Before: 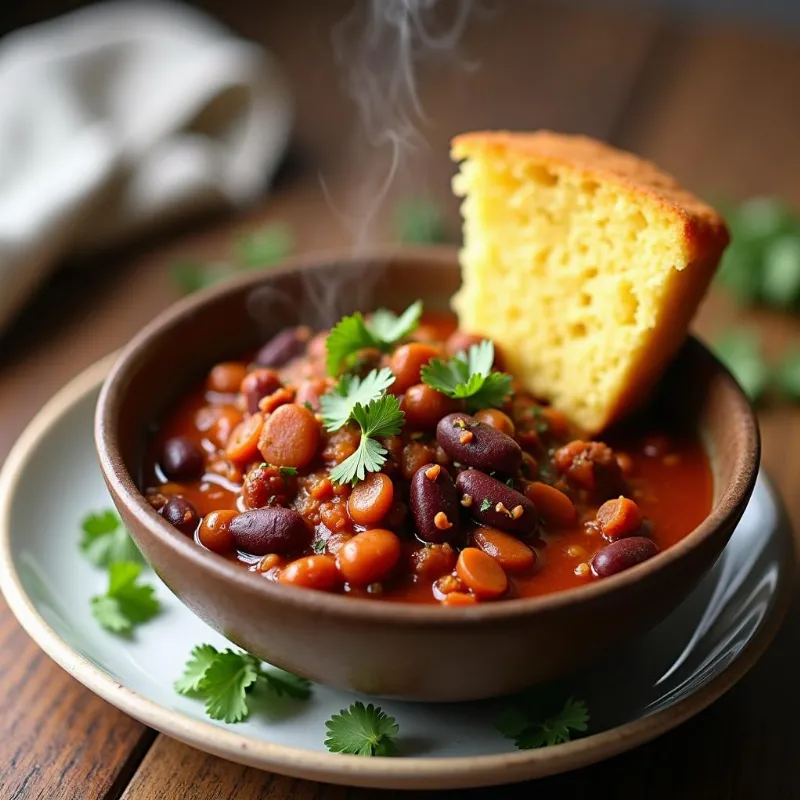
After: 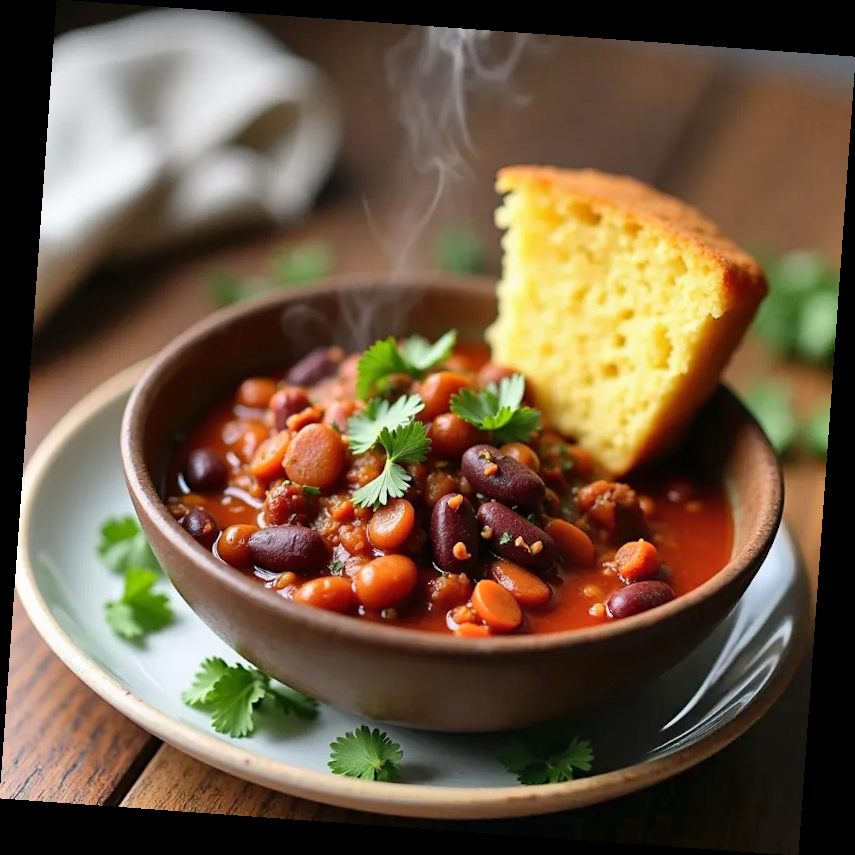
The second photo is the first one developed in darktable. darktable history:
rotate and perspective: rotation 4.1°, automatic cropping off
shadows and highlights: soften with gaussian
